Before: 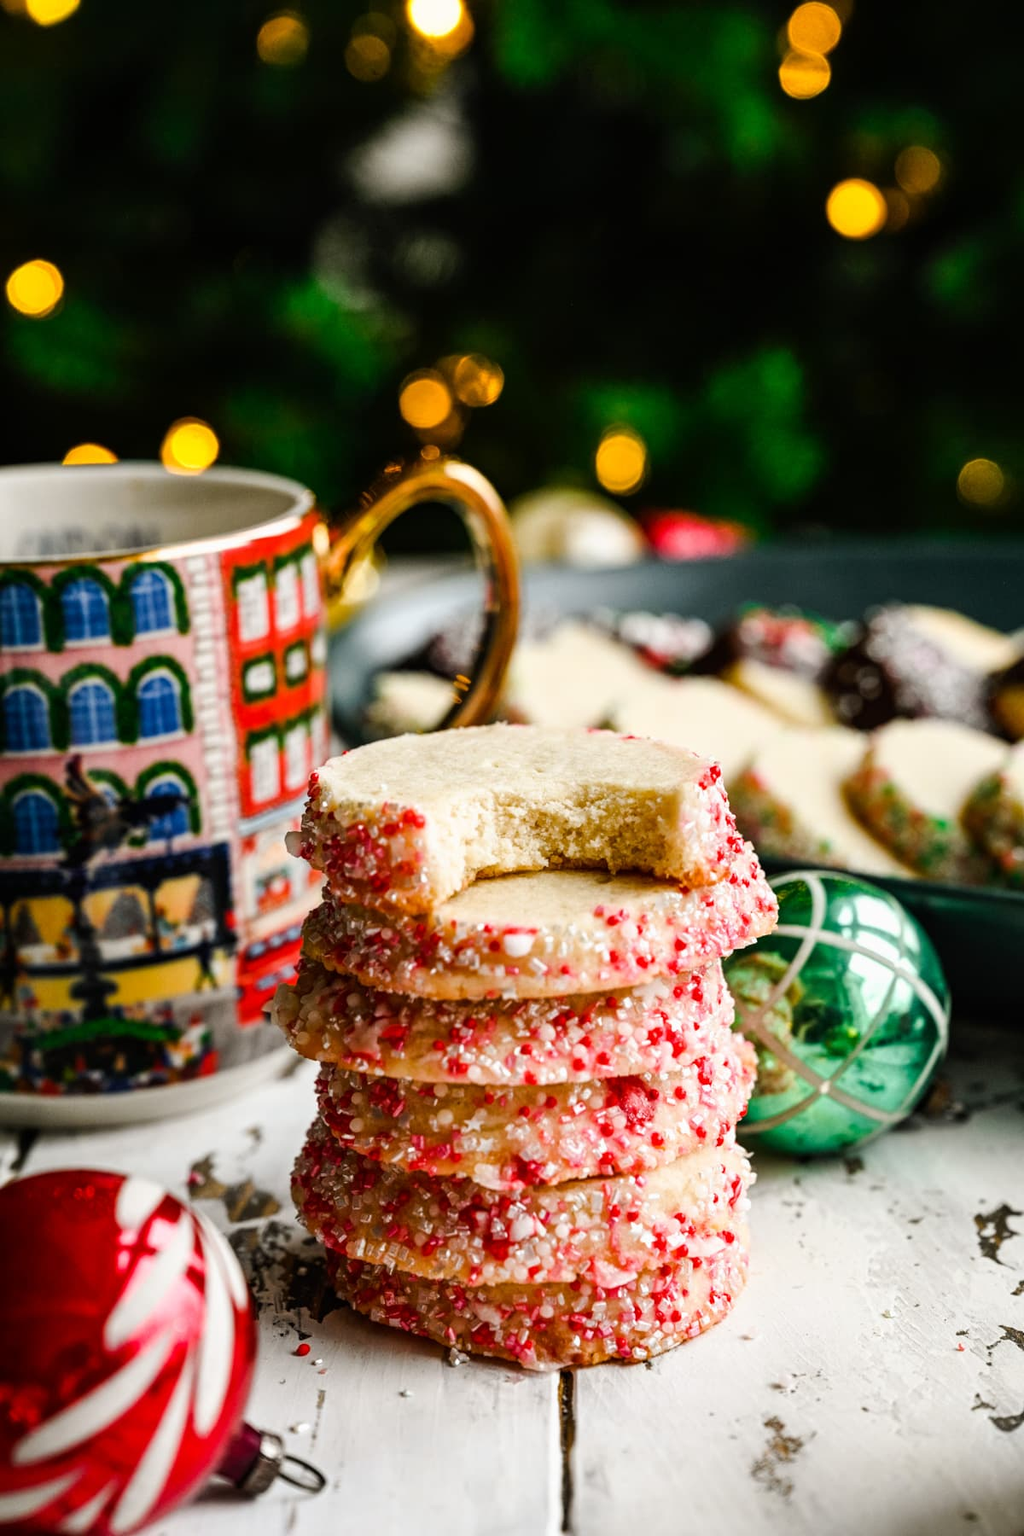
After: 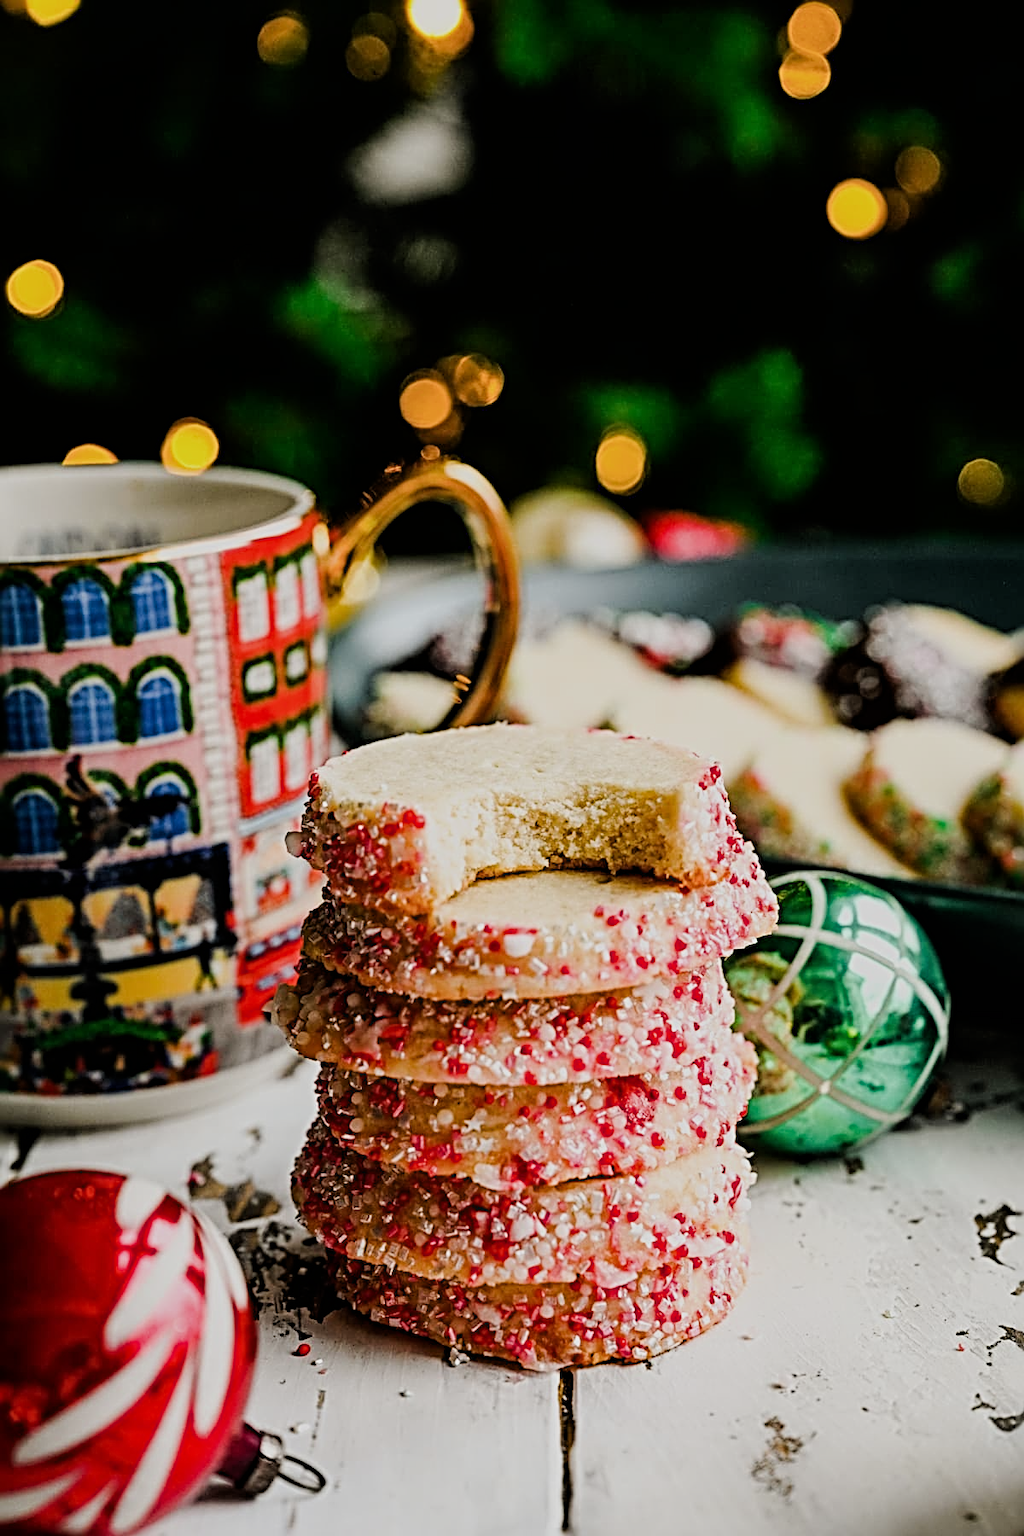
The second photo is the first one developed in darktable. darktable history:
filmic rgb: black relative exposure -7.65 EV, white relative exposure 4.56 EV, threshold 2.94 EV, hardness 3.61, enable highlight reconstruction true
sharpen: radius 3.677, amount 0.922
